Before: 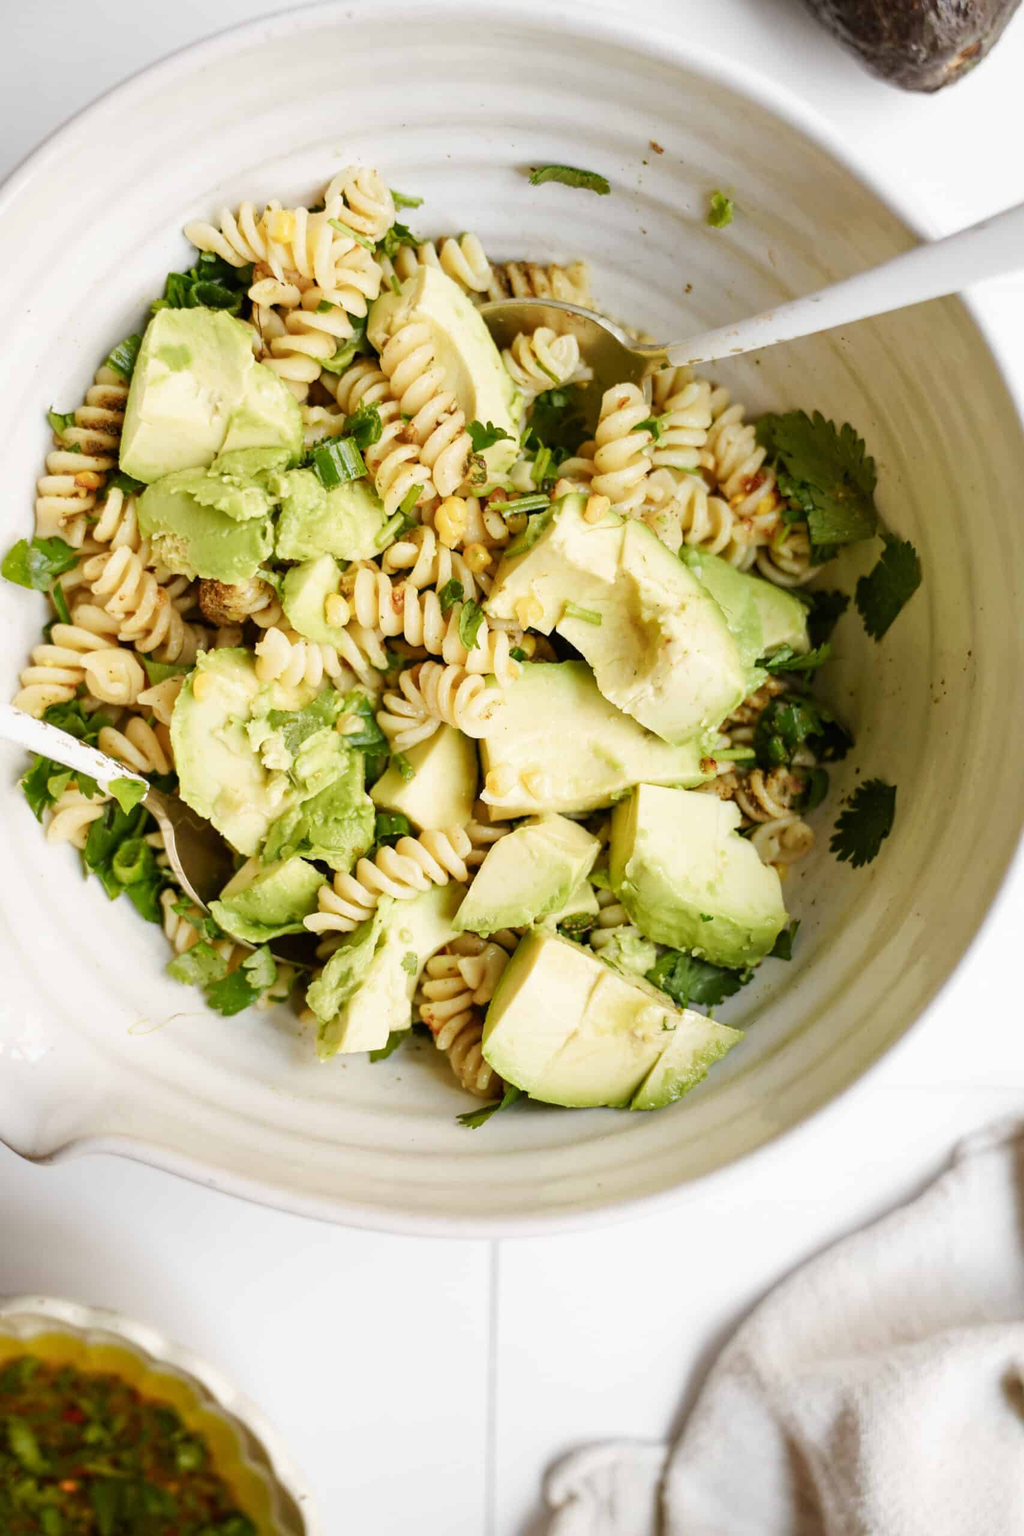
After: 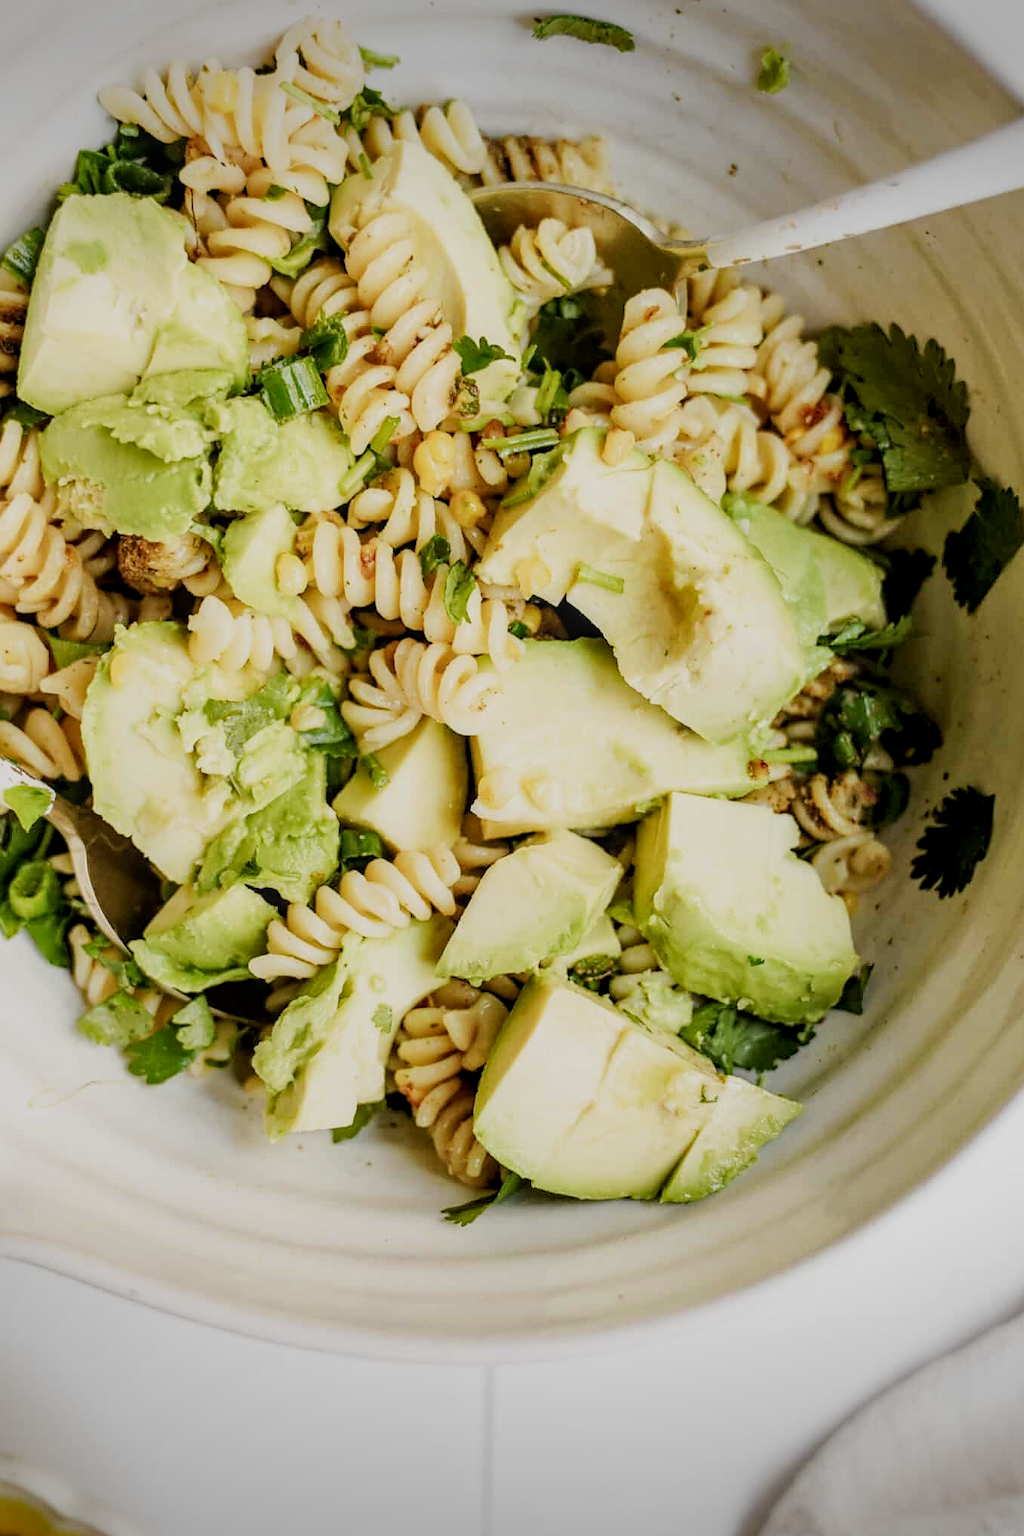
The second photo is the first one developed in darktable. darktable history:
filmic rgb: black relative exposure -7.65 EV, white relative exposure 4.56 EV, threshold 5.97 EV, hardness 3.61, enable highlight reconstruction true
contrast brightness saturation: contrast 0.075
crop and rotate: left 10.361%, top 10.014%, right 10.056%, bottom 10.451%
vignetting: fall-off start 99.93%, brightness -0.392, saturation 0.009, width/height ratio 1.311
sharpen: radius 1.038
local contrast: on, module defaults
